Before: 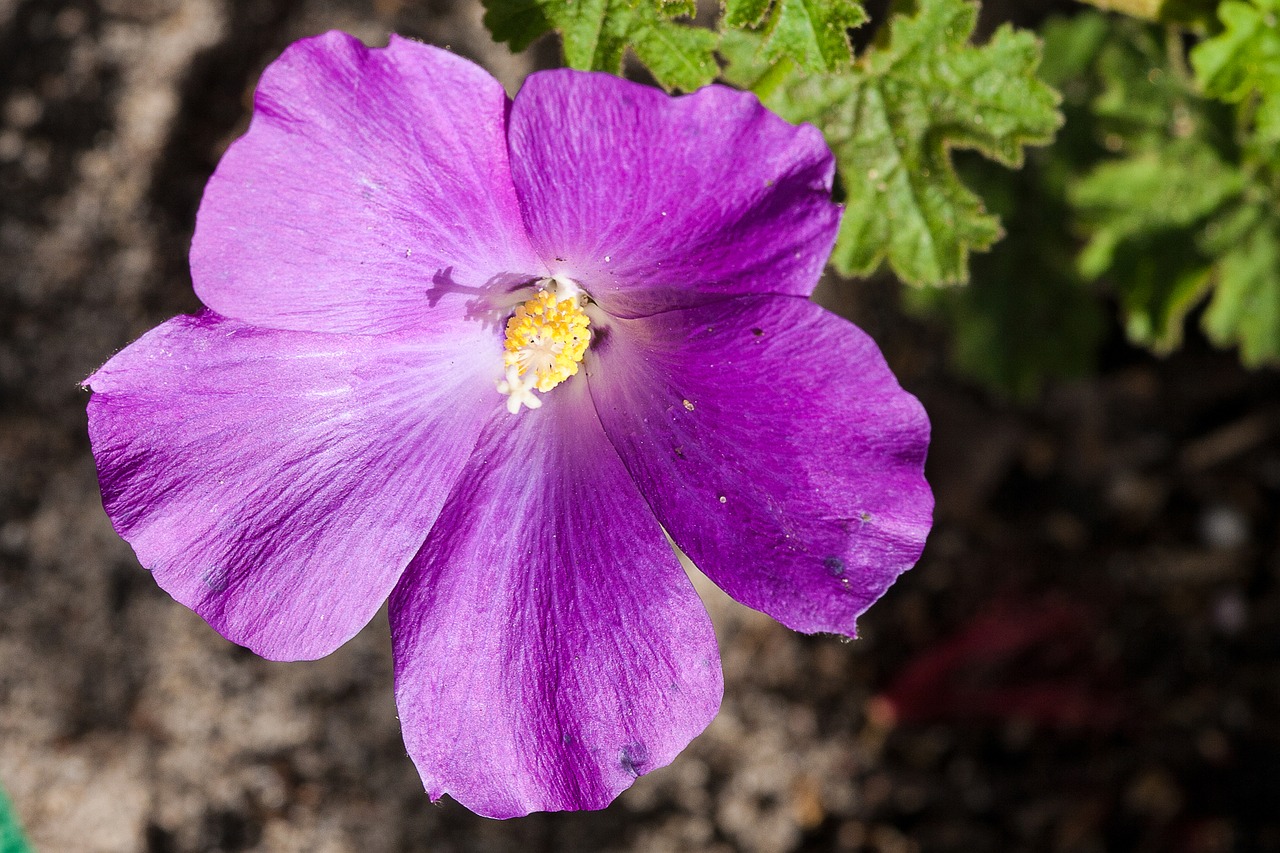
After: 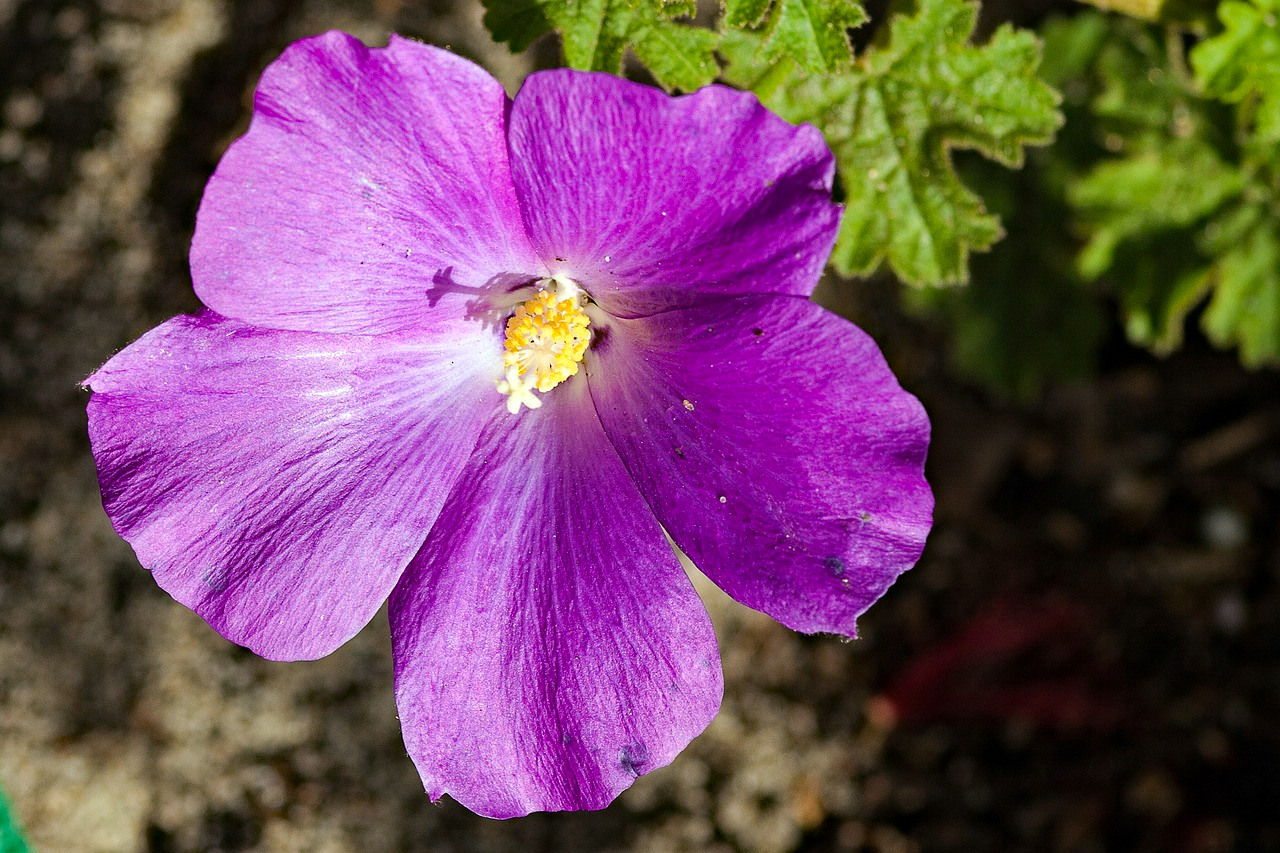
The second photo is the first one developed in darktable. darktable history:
haze removal: strength 0.408, distance 0.219, compatibility mode true, adaptive false
